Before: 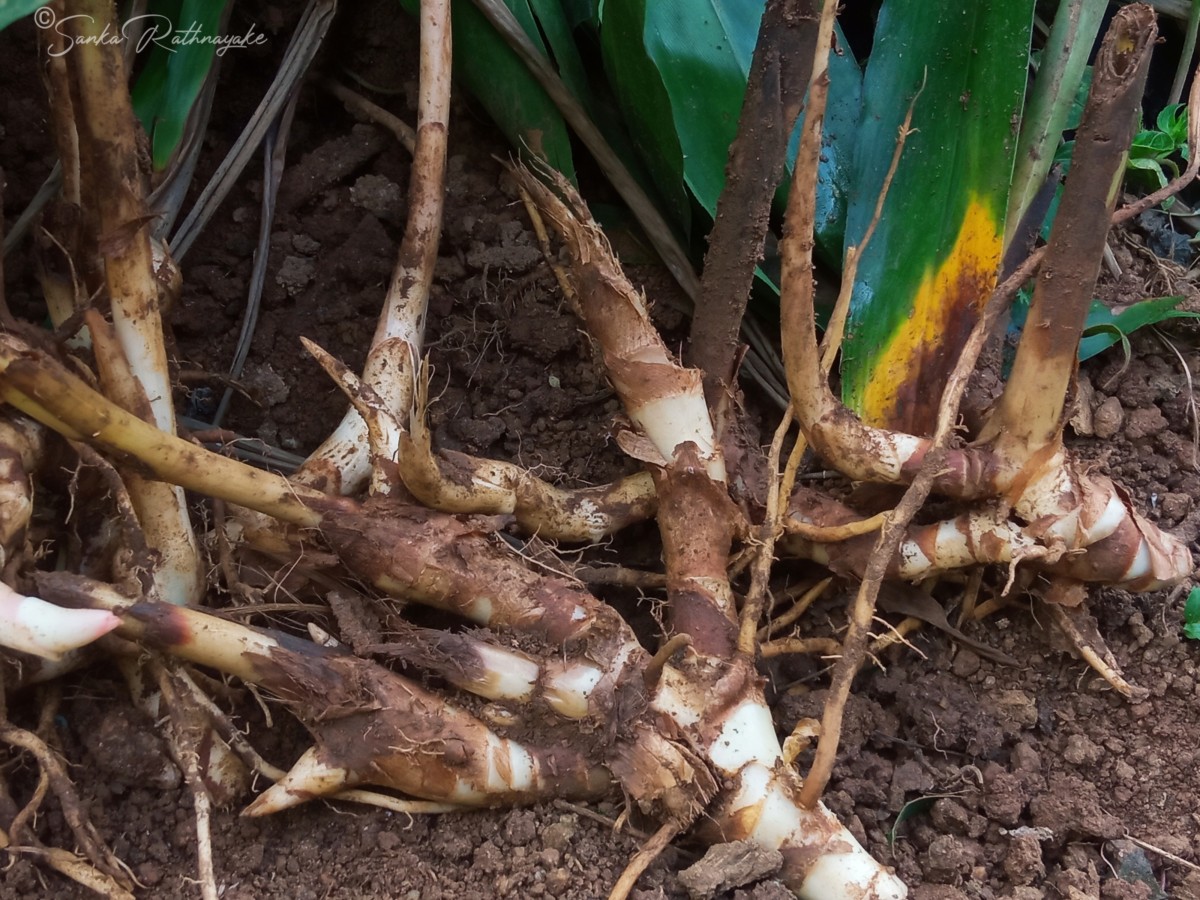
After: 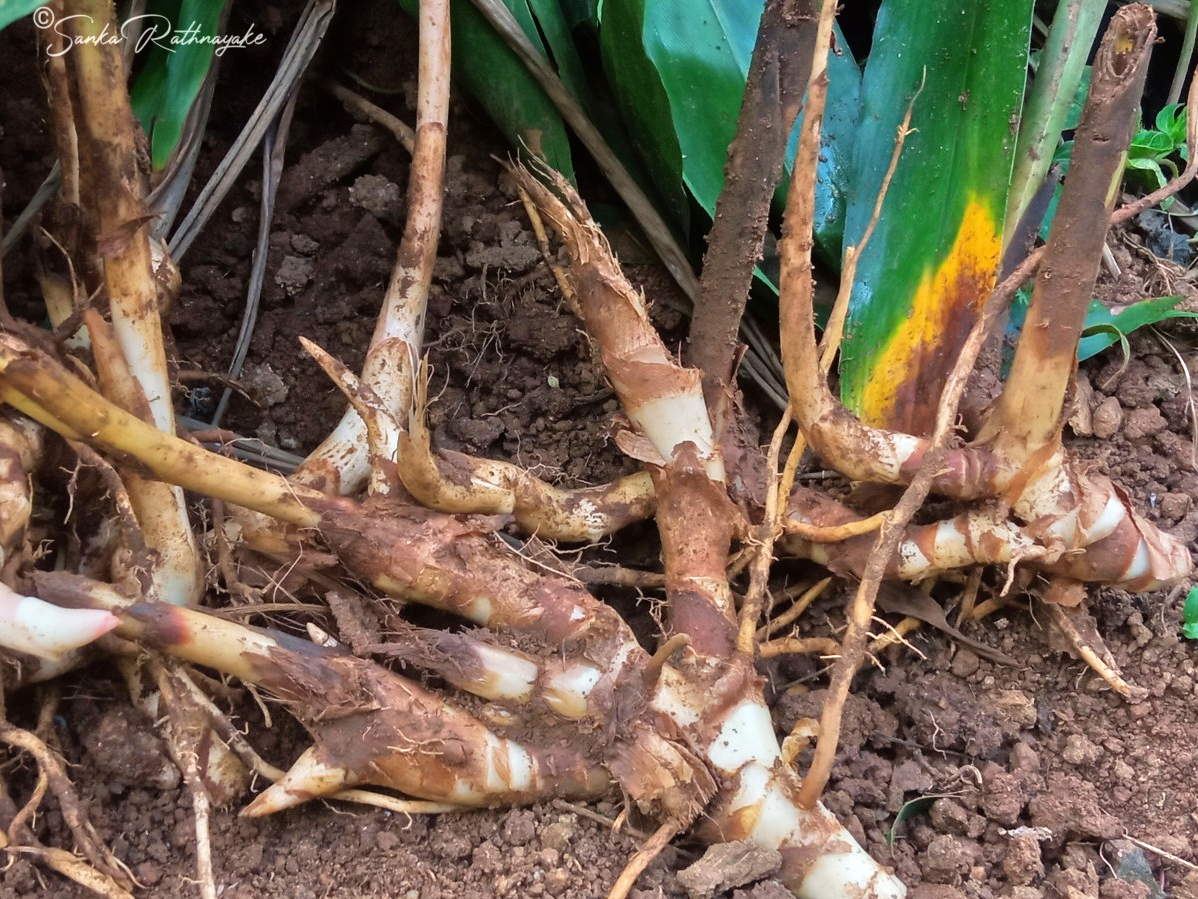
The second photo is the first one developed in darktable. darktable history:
crop and rotate: left 0.126%
tone equalizer: -7 EV 0.15 EV, -6 EV 0.6 EV, -5 EV 1.15 EV, -4 EV 1.33 EV, -3 EV 1.15 EV, -2 EV 0.6 EV, -1 EV 0.15 EV, mask exposure compensation -0.5 EV
